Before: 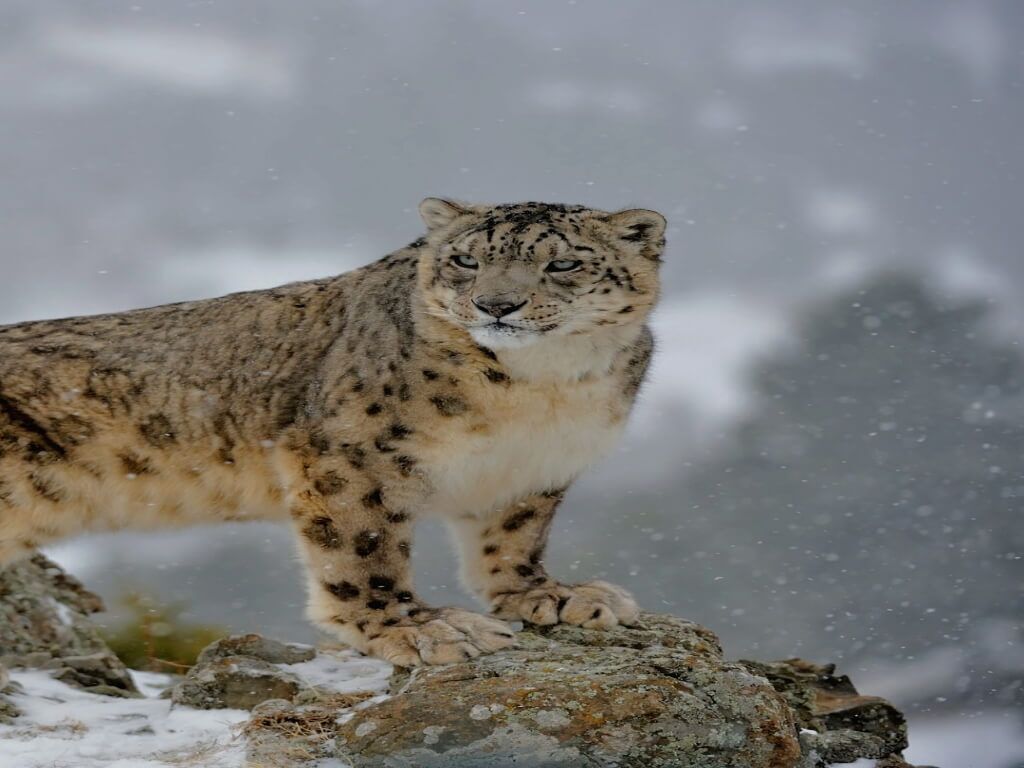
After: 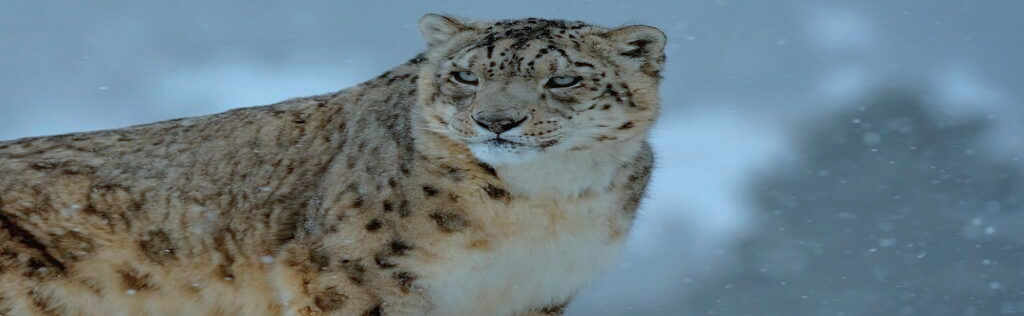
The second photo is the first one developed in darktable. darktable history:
crop and rotate: top 23.971%, bottom 34.79%
shadows and highlights: on, module defaults
color correction: highlights a* -10.56, highlights b* -19.8
